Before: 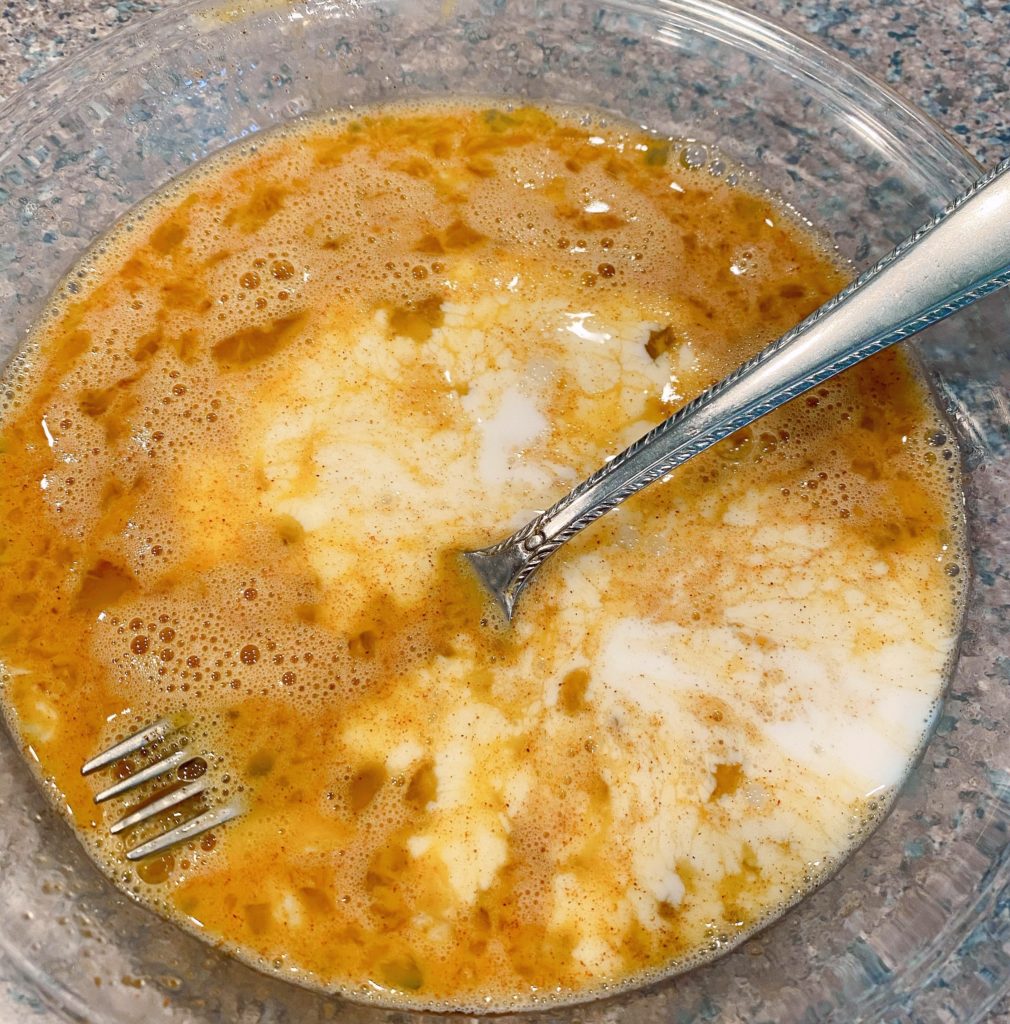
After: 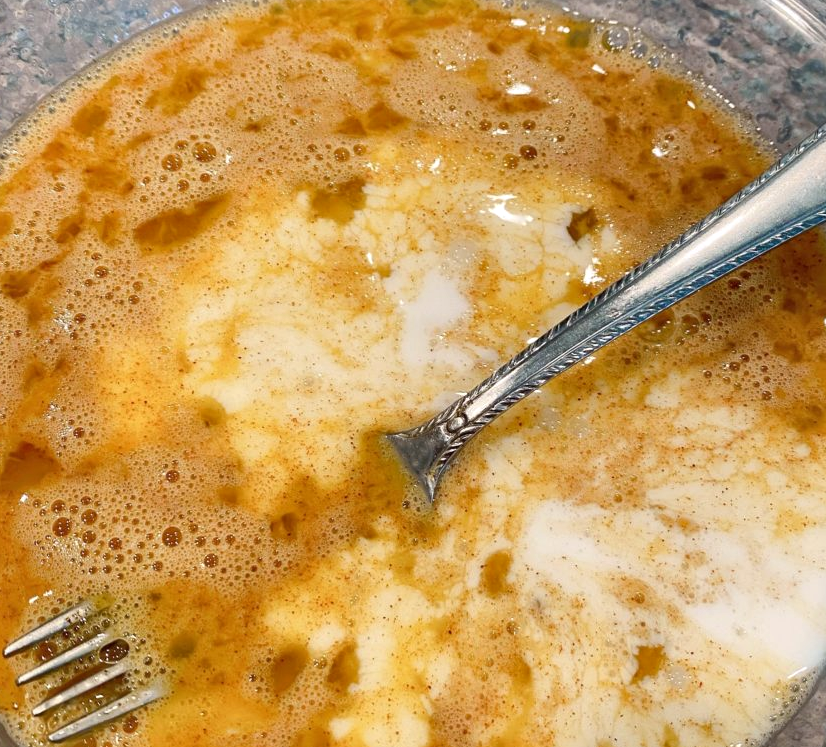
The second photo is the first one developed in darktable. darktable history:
tone equalizer: edges refinement/feathering 500, mask exposure compensation -1.57 EV, preserve details no
local contrast: mode bilateral grid, contrast 20, coarseness 49, detail 119%, midtone range 0.2
crop: left 7.775%, top 11.527%, right 10.354%, bottom 15.457%
